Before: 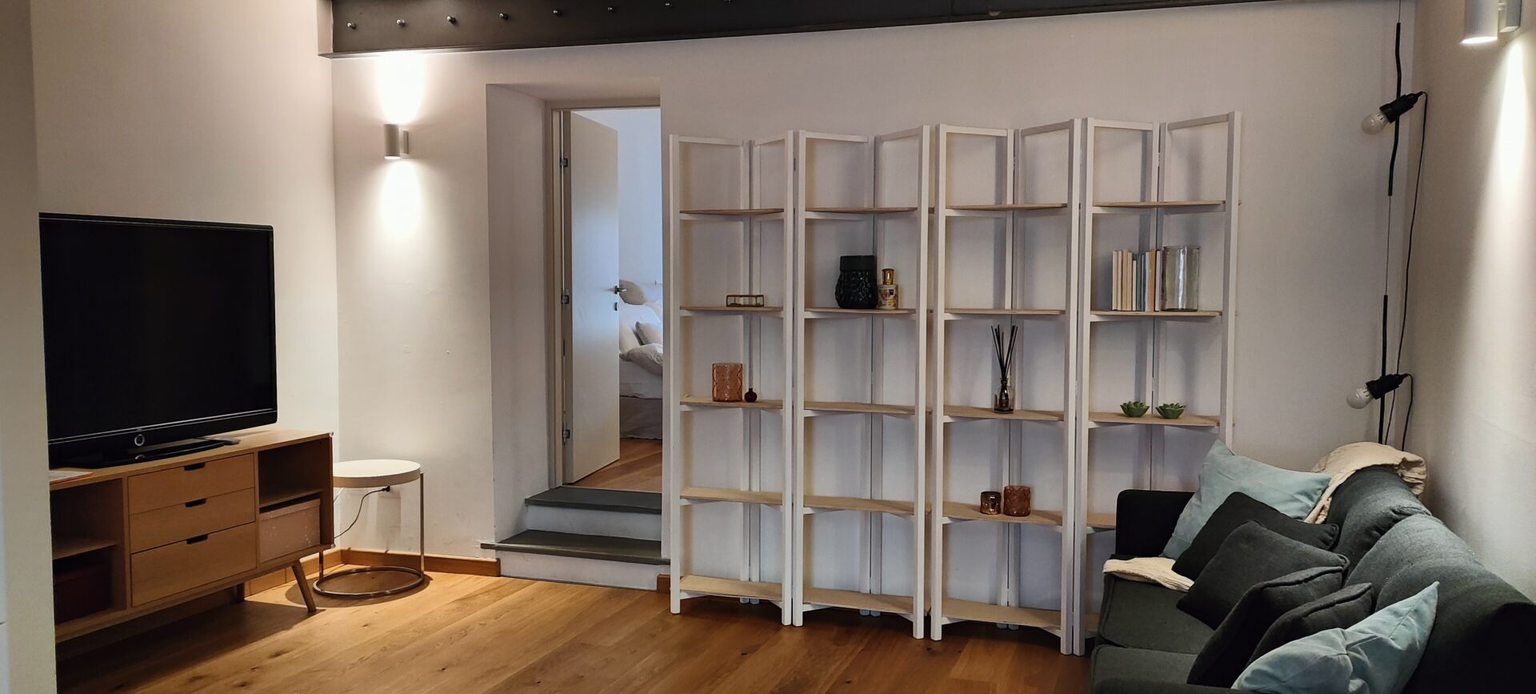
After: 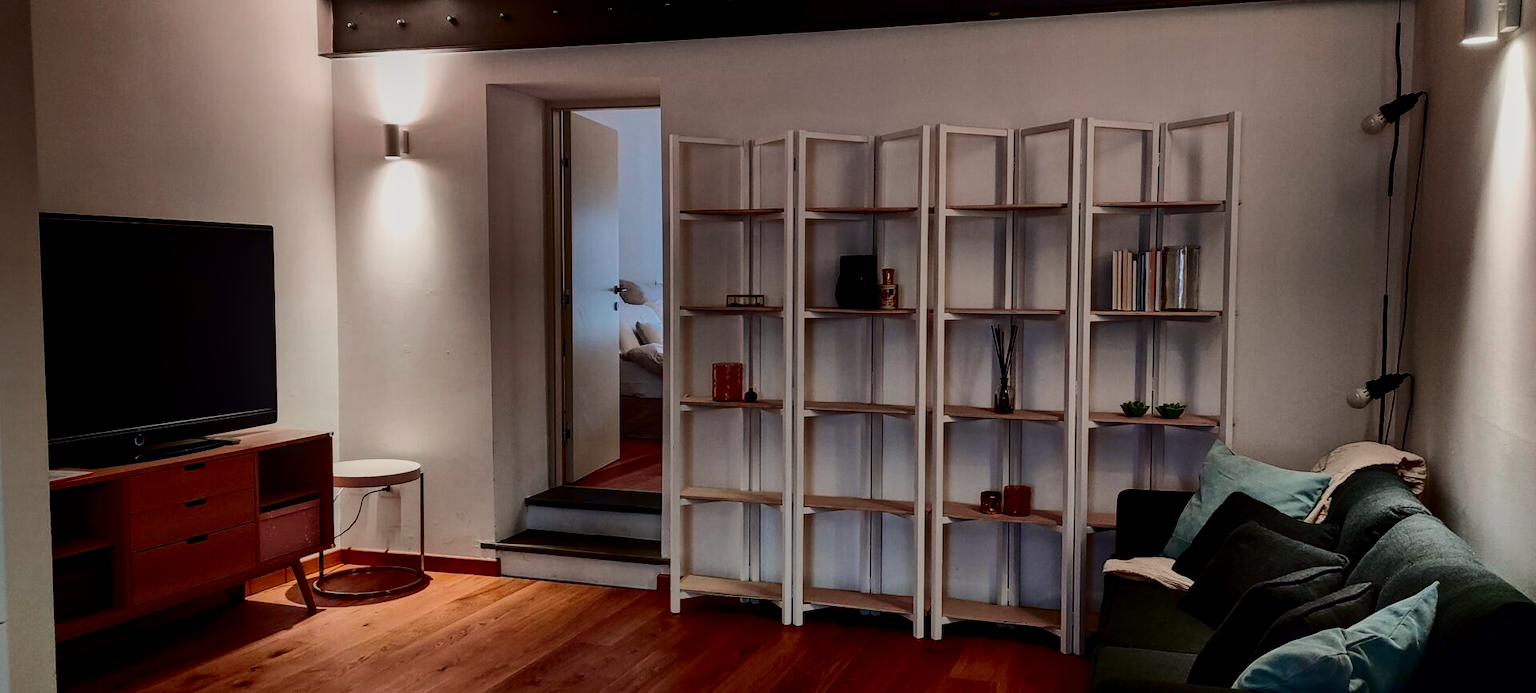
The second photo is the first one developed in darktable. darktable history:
contrast brightness saturation: brightness -0.246, saturation 0.202
local contrast: on, module defaults
tone curve: curves: ch0 [(0, 0) (0.139, 0.081) (0.304, 0.259) (0.502, 0.505) (0.683, 0.676) (0.761, 0.773) (0.858, 0.858) (0.987, 0.945)]; ch1 [(0, 0) (0.172, 0.123) (0.304, 0.288) (0.414, 0.44) (0.472, 0.473) (0.502, 0.508) (0.54, 0.543) (0.583, 0.601) (0.638, 0.654) (0.741, 0.783) (1, 1)]; ch2 [(0, 0) (0.411, 0.424) (0.485, 0.476) (0.502, 0.502) (0.557, 0.54) (0.631, 0.576) (1, 1)], color space Lab, independent channels, preserve colors none
filmic rgb: black relative exposure -11.37 EV, white relative exposure 3.25 EV, hardness 6.71
